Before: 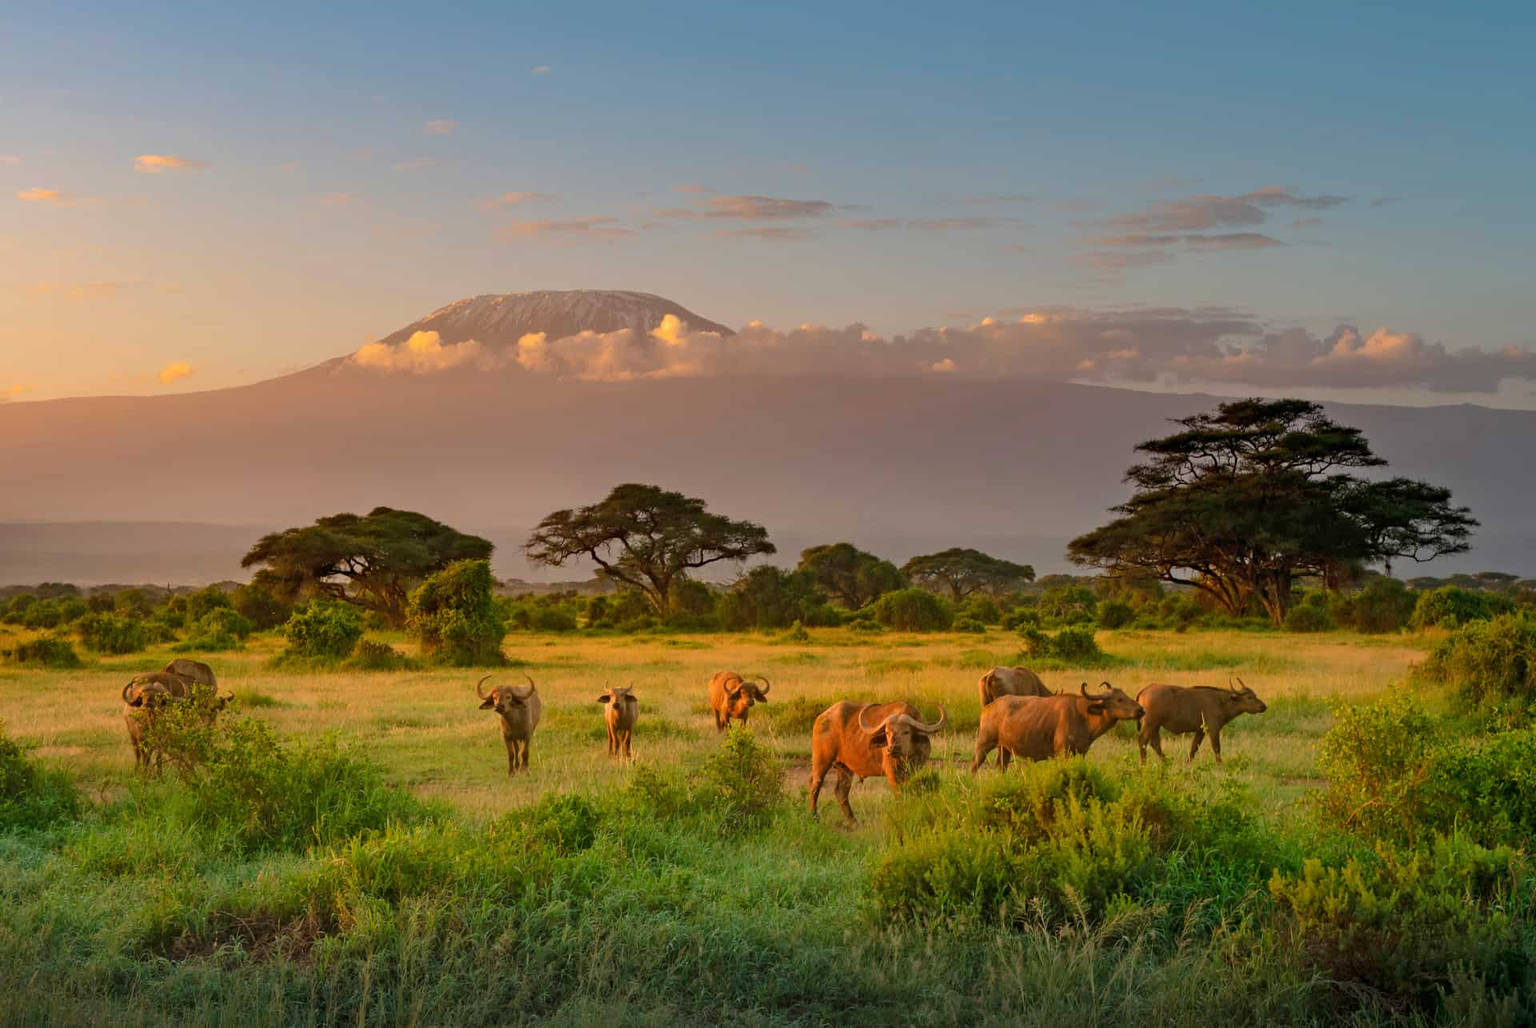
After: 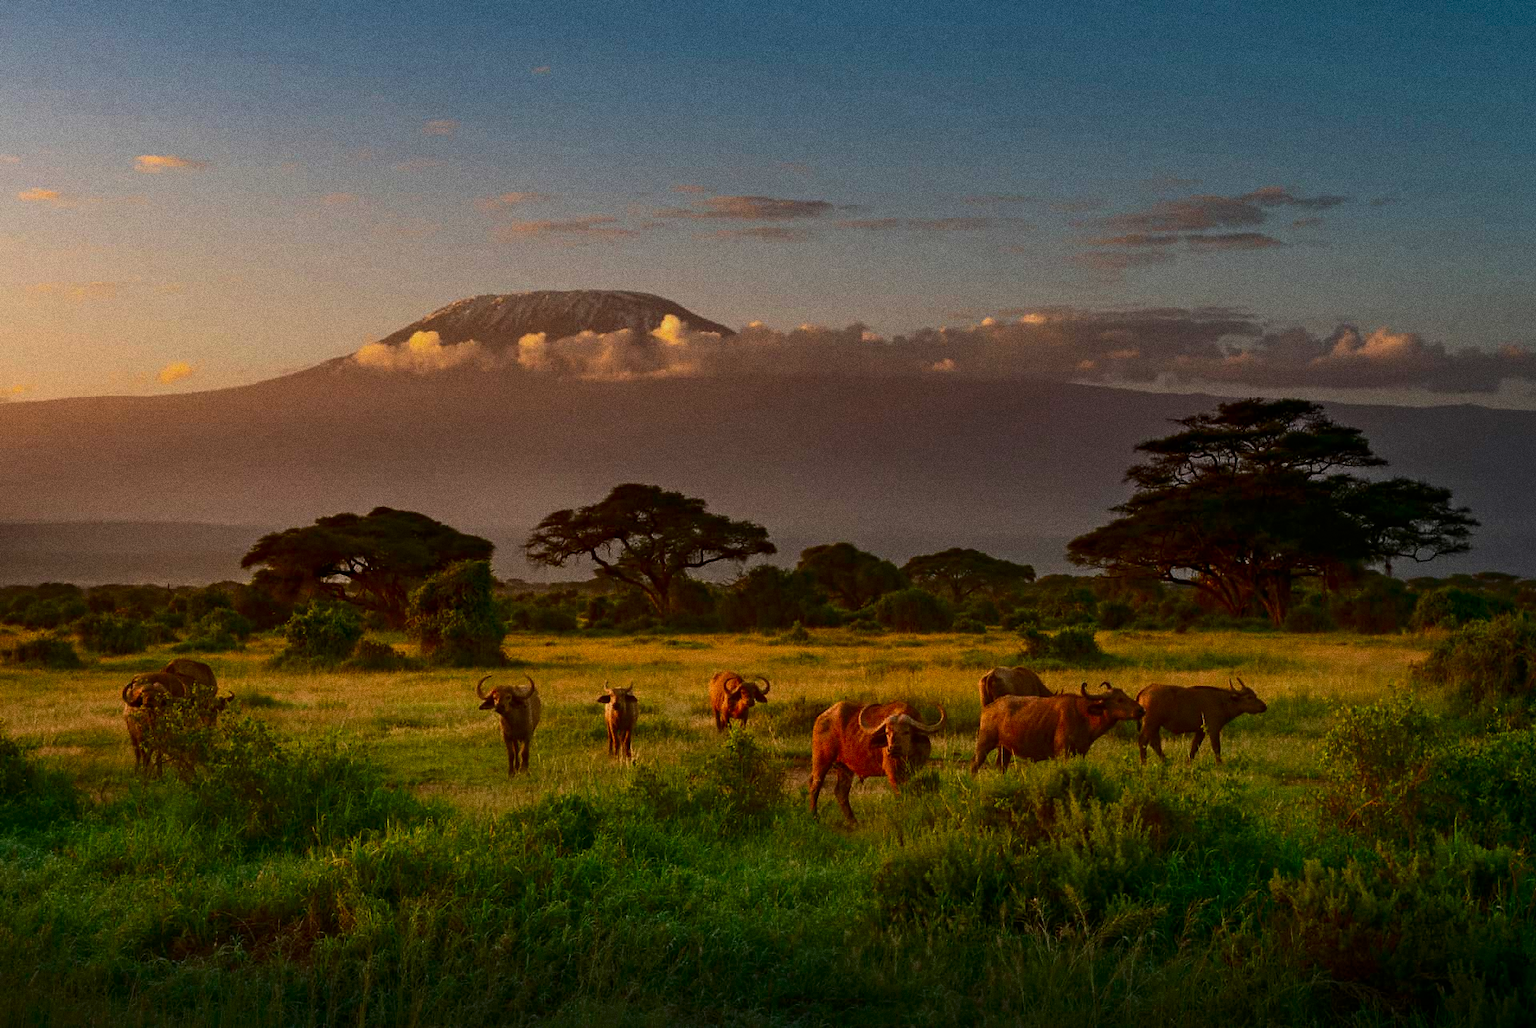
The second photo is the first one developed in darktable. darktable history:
exposure: exposure -1 EV, compensate highlight preservation false
grain: coarseness 0.09 ISO, strength 40%
contrast brightness saturation: contrast 0.4, brightness 0.05, saturation 0.25
